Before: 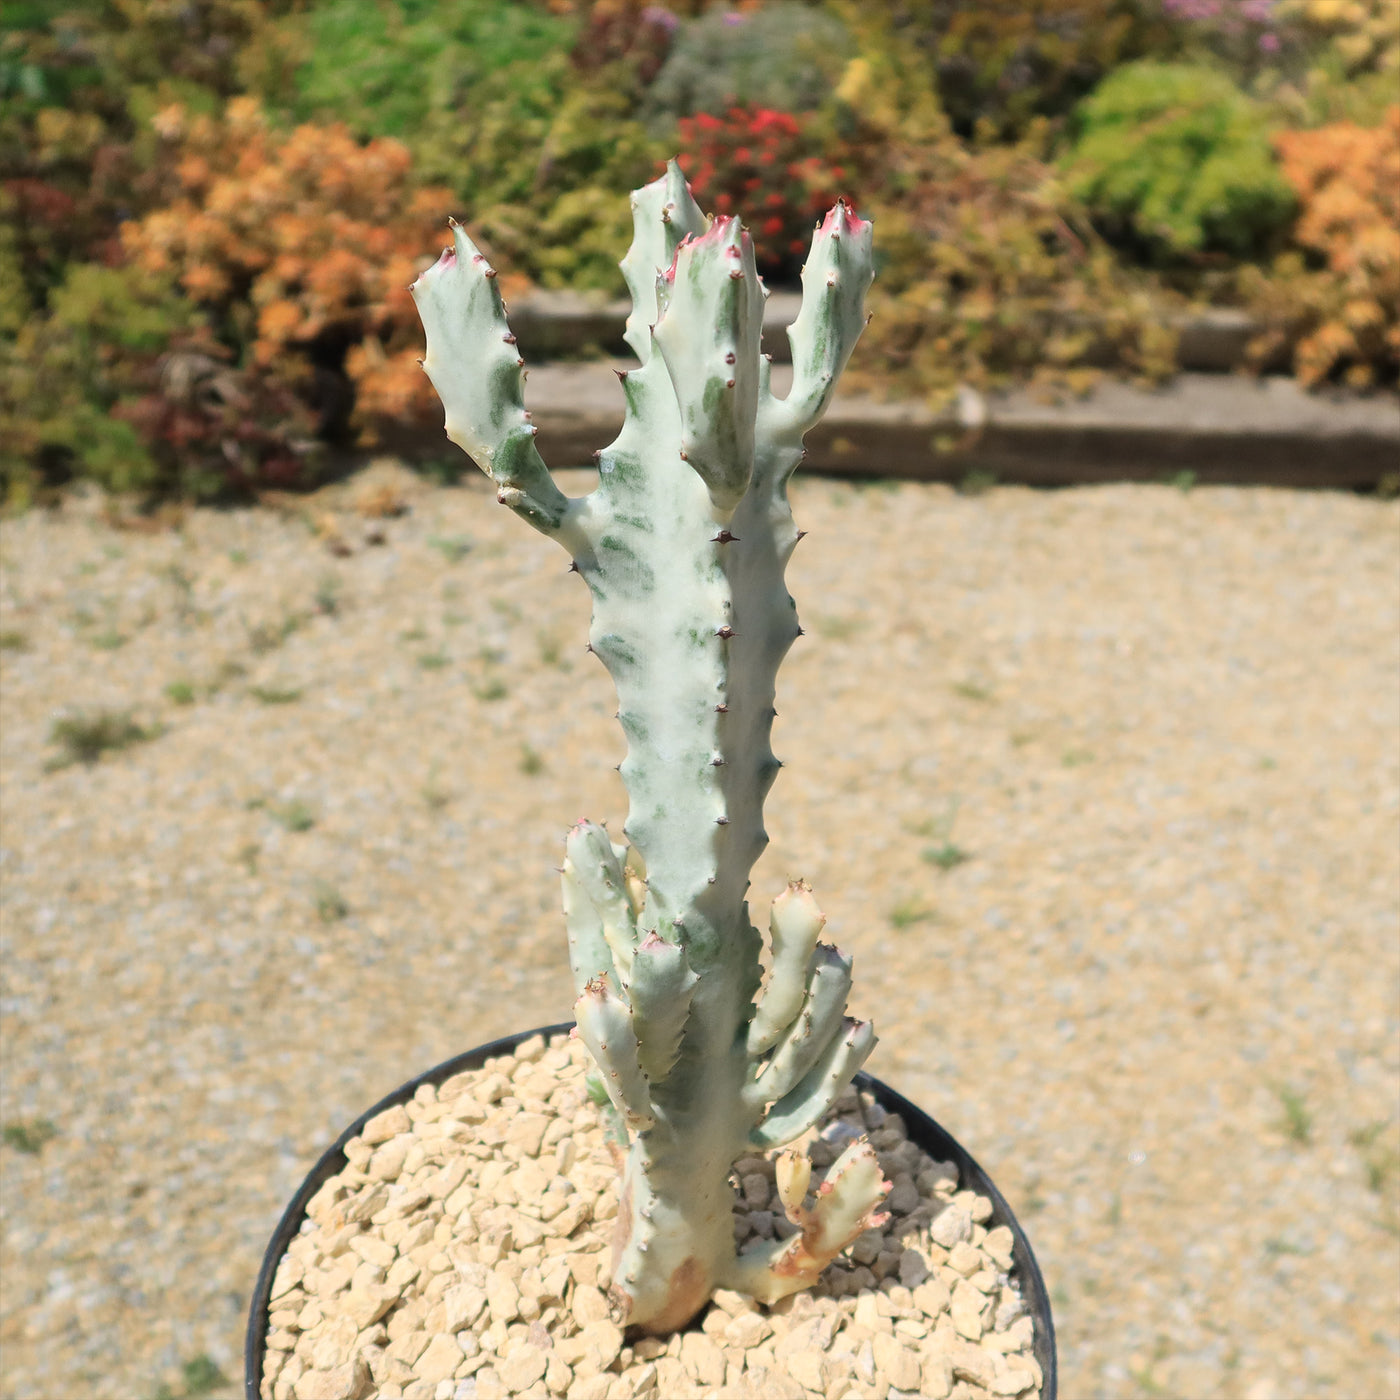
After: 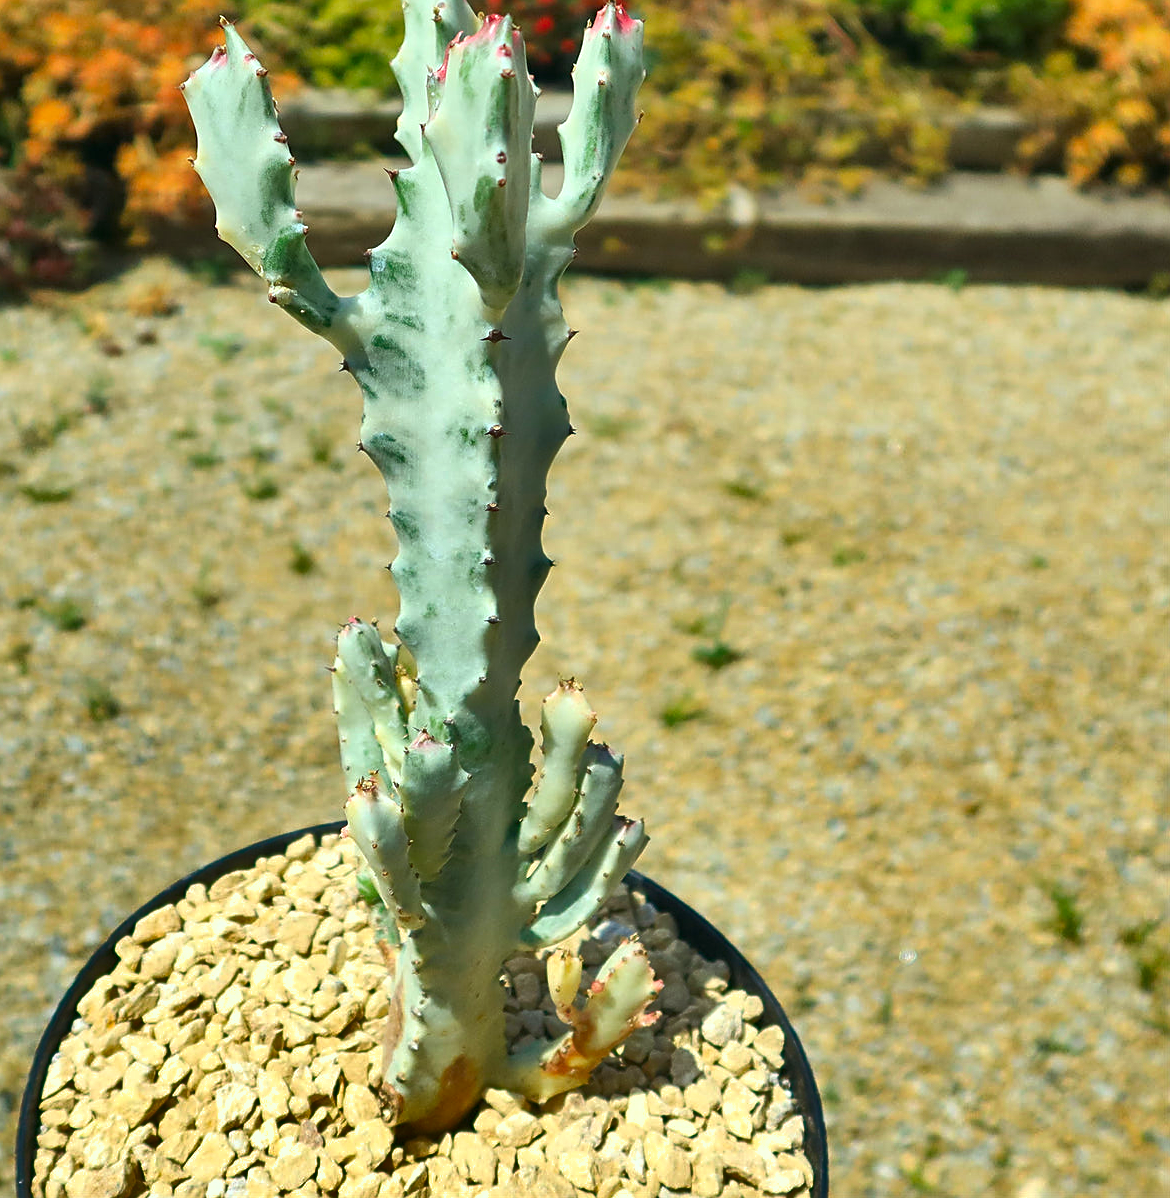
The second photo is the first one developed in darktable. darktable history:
exposure: exposure 0.202 EV, compensate highlight preservation false
sharpen: on, module defaults
color correction: highlights a* -7.62, highlights b* 0.978, shadows a* -2.9, saturation 1.4
shadows and highlights: radius 108.27, shadows 44.86, highlights -66.69, low approximation 0.01, soften with gaussian
crop: left 16.366%, top 14.404%
